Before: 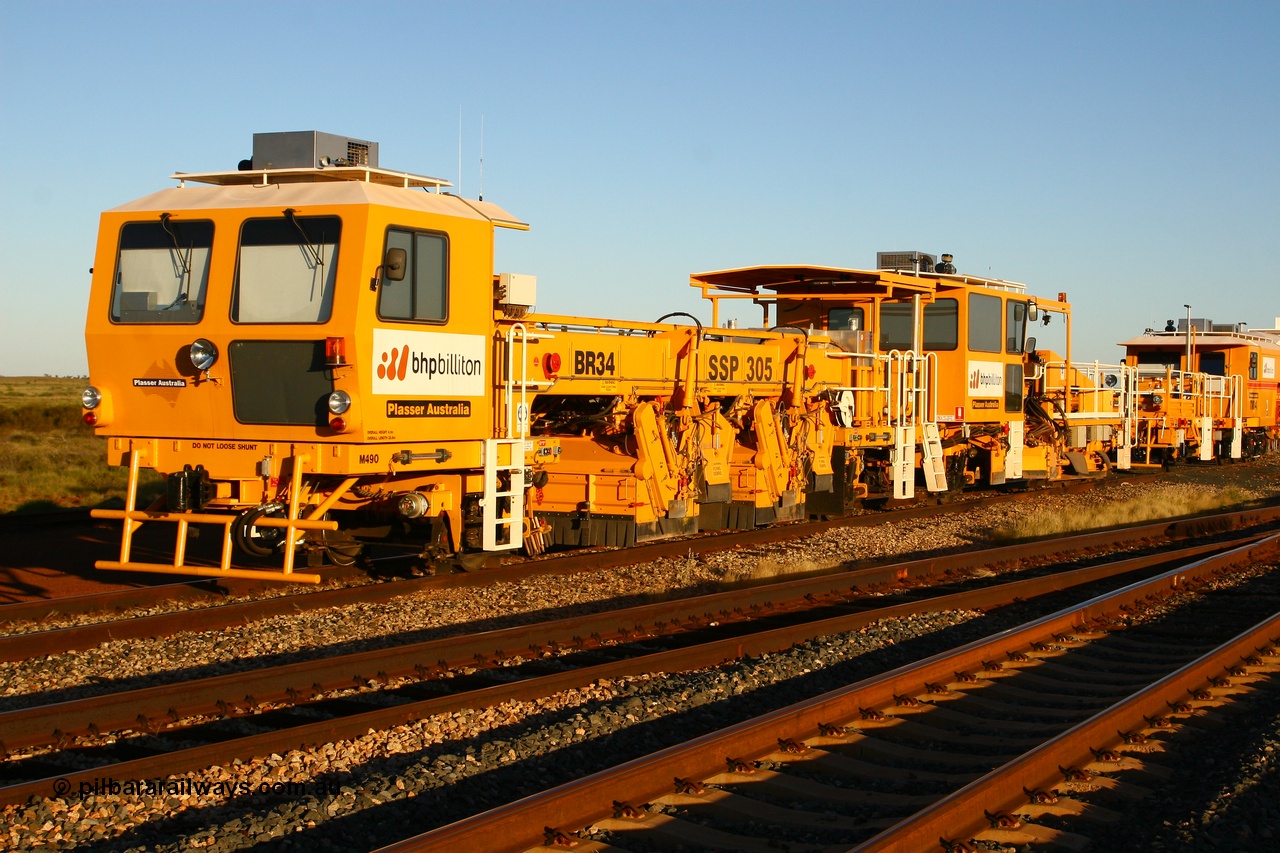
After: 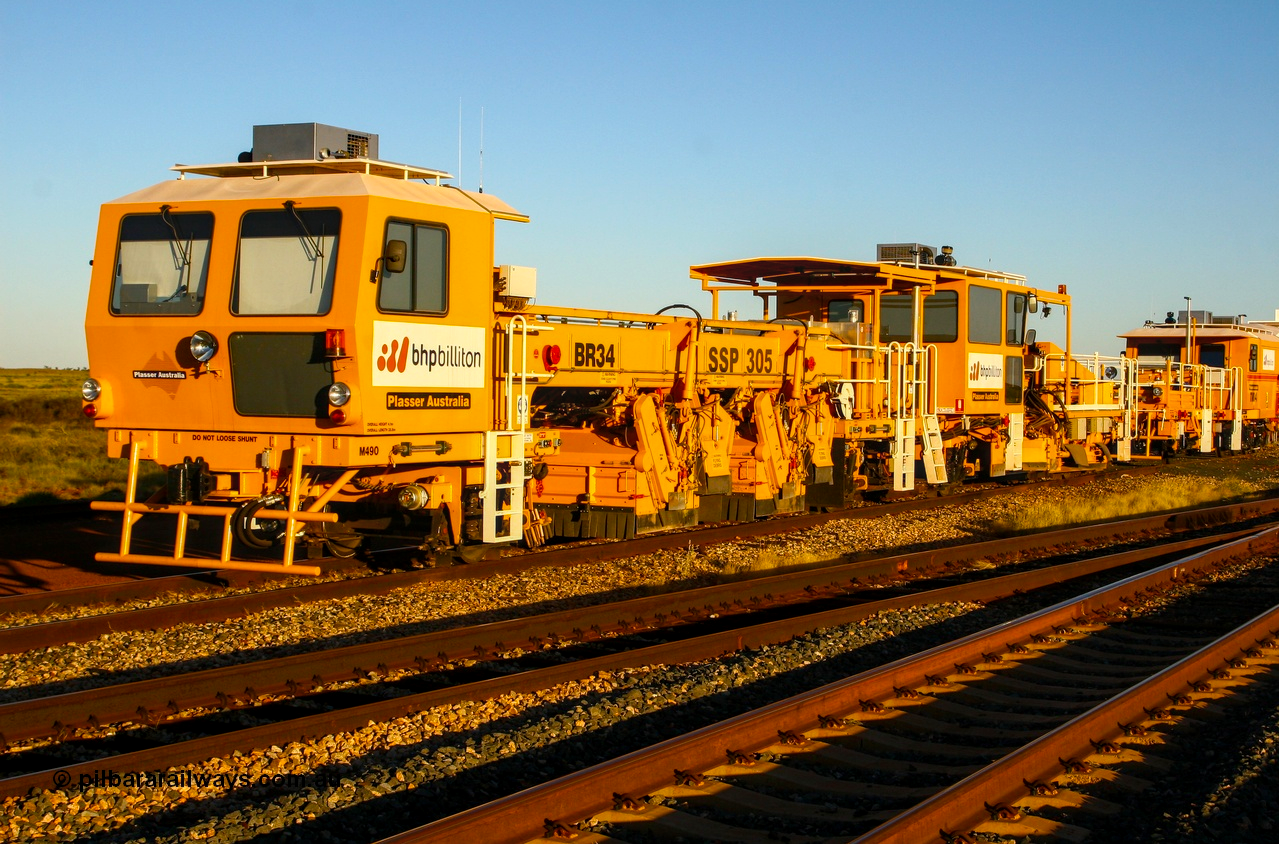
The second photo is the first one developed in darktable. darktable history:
local contrast: on, module defaults
crop: top 1.049%, right 0.001%
color balance rgb: perceptual saturation grading › global saturation 30%
